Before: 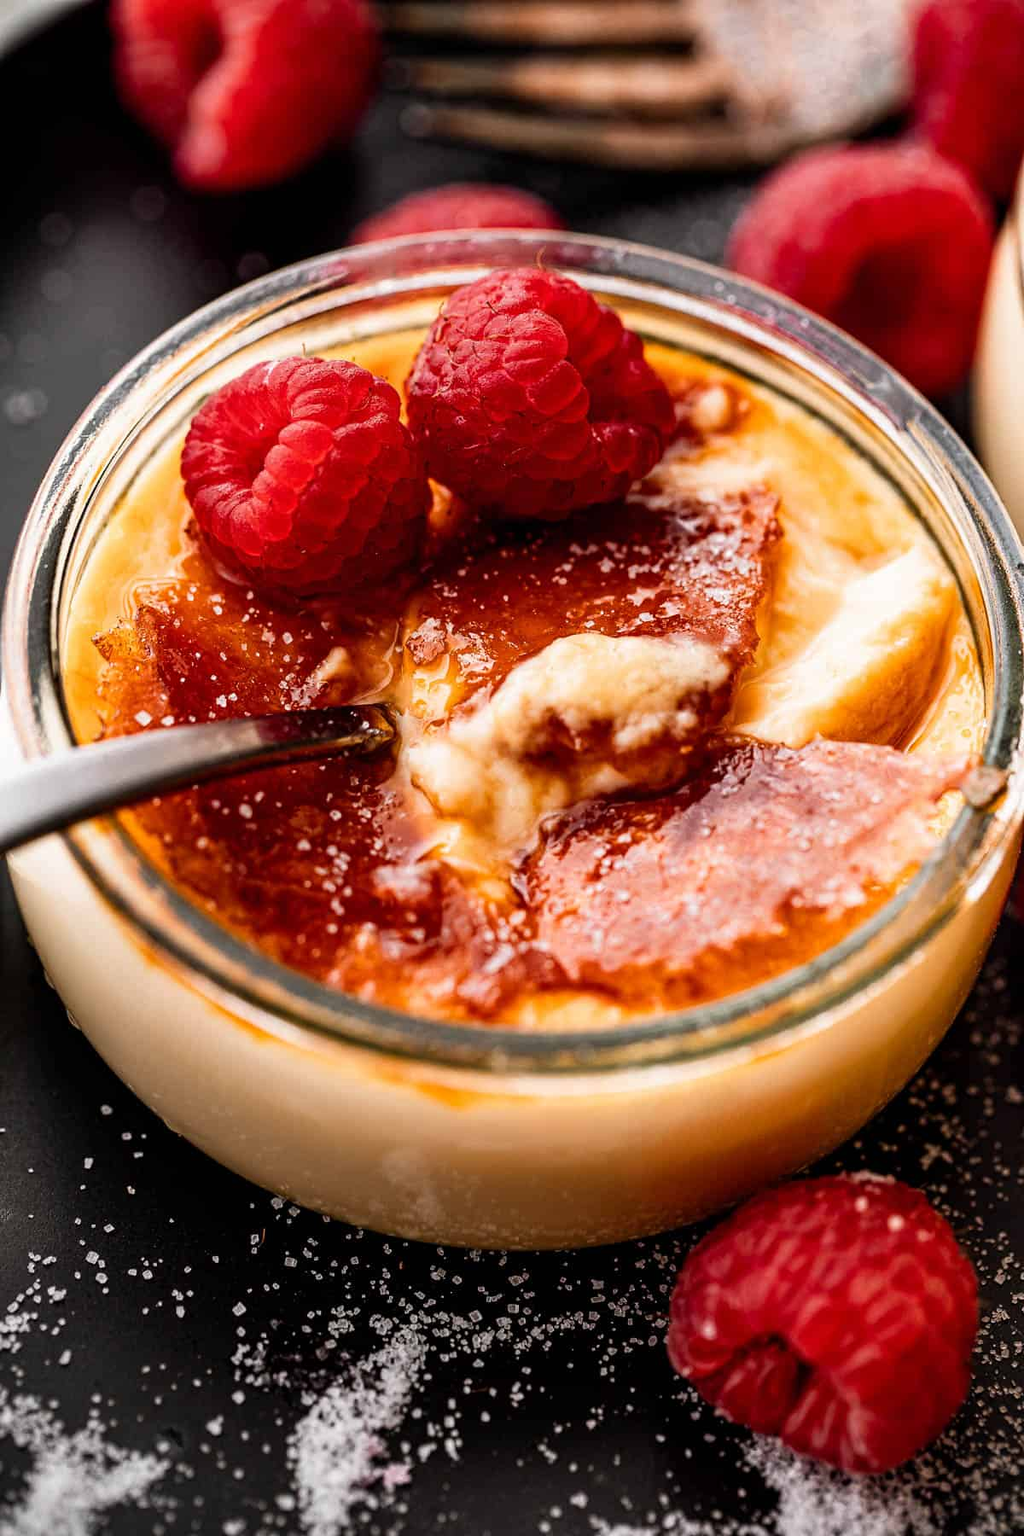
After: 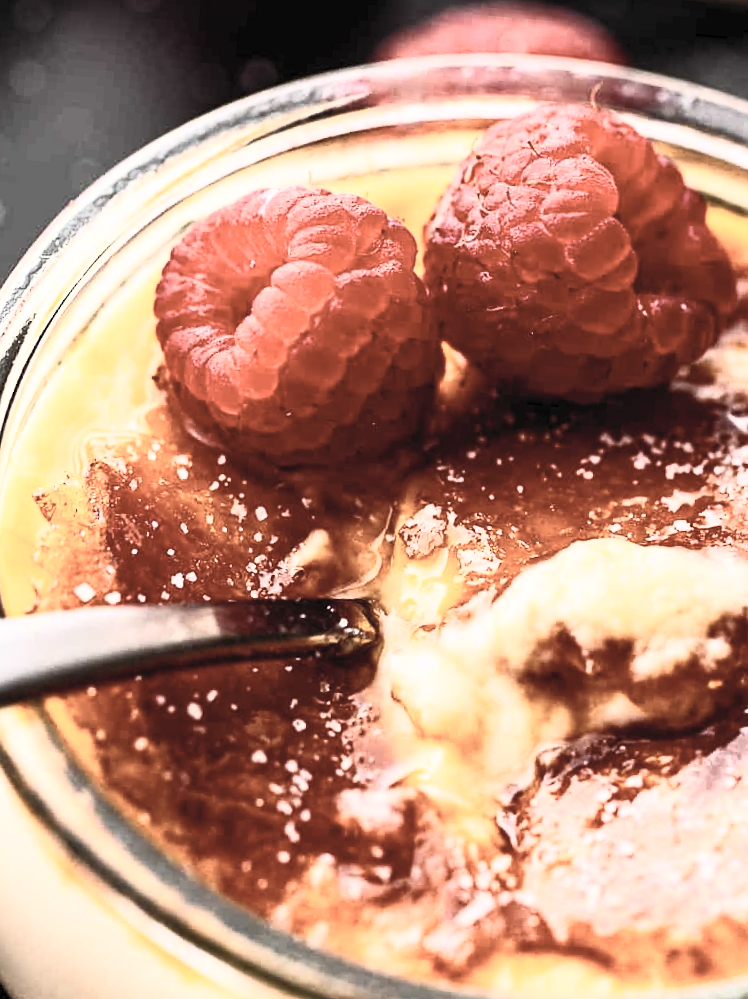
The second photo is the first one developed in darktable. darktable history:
crop and rotate: angle -4.99°, left 2.122%, top 6.945%, right 27.566%, bottom 30.519%
contrast brightness saturation: contrast 0.57, brightness 0.57, saturation -0.34
